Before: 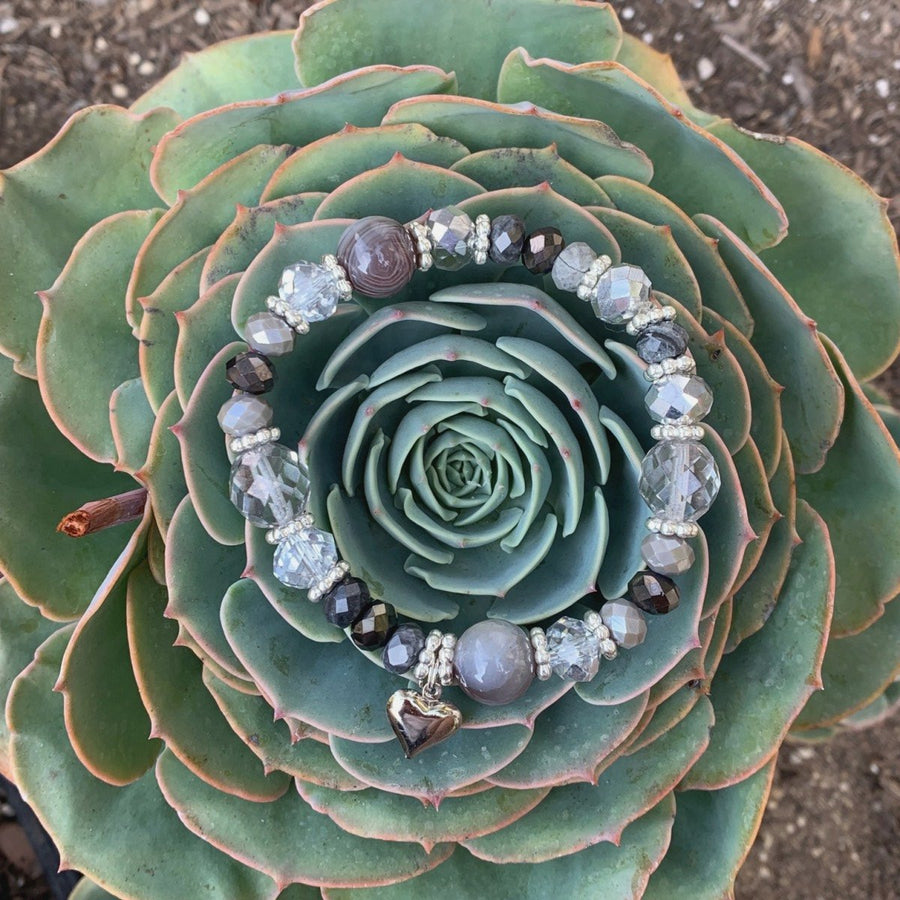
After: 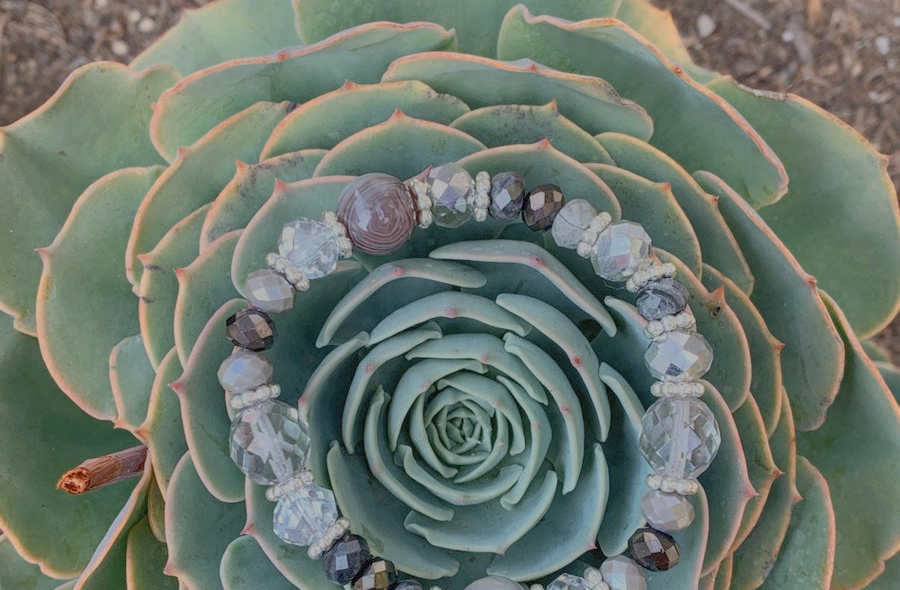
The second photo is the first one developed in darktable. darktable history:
filmic rgb: black relative exposure -16 EV, white relative exposure 8 EV, threshold 3 EV, hardness 4.17, latitude 50%, contrast 0.5, color science v5 (2021), contrast in shadows safe, contrast in highlights safe, enable highlight reconstruction true
color balance: mode lift, gamma, gain (sRGB)
crop and rotate: top 4.848%, bottom 29.503%
color zones: curves: ch0 [(0.018, 0.548) (0.197, 0.654) (0.425, 0.447) (0.605, 0.658) (0.732, 0.579)]; ch1 [(0.105, 0.531) (0.224, 0.531) (0.386, 0.39) (0.618, 0.456) (0.732, 0.456) (0.956, 0.421)]; ch2 [(0.039, 0.583) (0.215, 0.465) (0.399, 0.544) (0.465, 0.548) (0.614, 0.447) (0.724, 0.43) (0.882, 0.623) (0.956, 0.632)]
local contrast: highlights 59%, detail 145%
